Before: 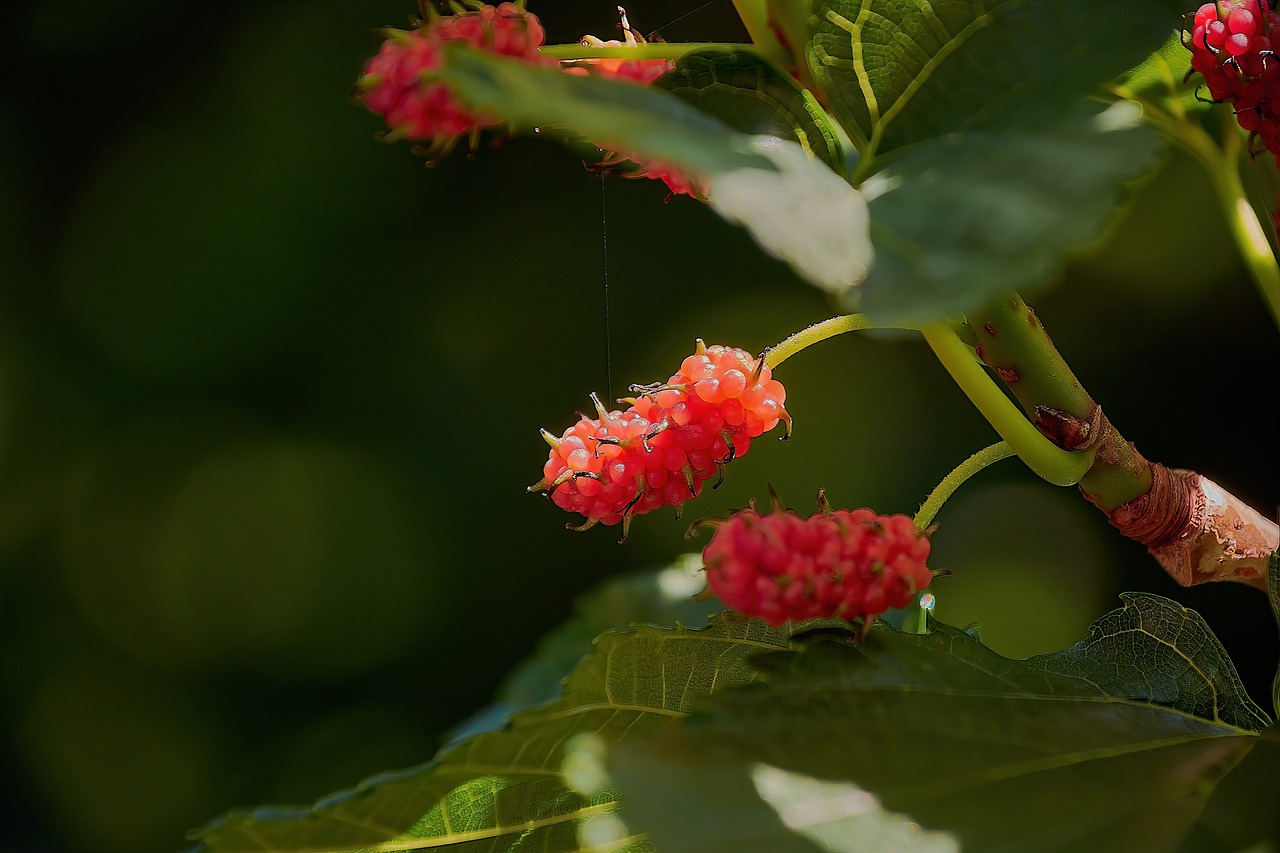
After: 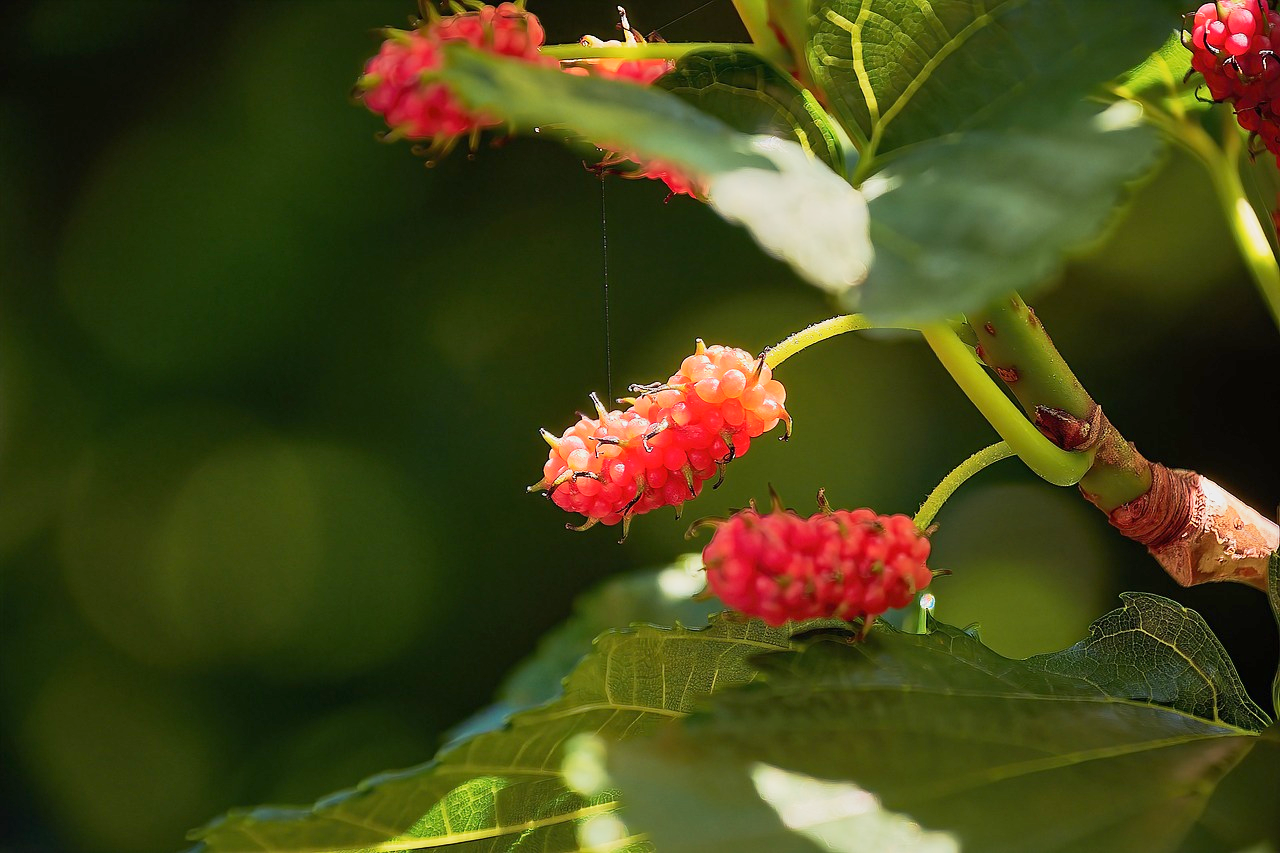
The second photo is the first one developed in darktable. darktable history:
exposure: black level correction 0, exposure 0.6 EV, compensate exposure bias true, compensate highlight preservation false
base curve: curves: ch0 [(0, 0) (0.088, 0.125) (0.176, 0.251) (0.354, 0.501) (0.613, 0.749) (1, 0.877)], preserve colors none
